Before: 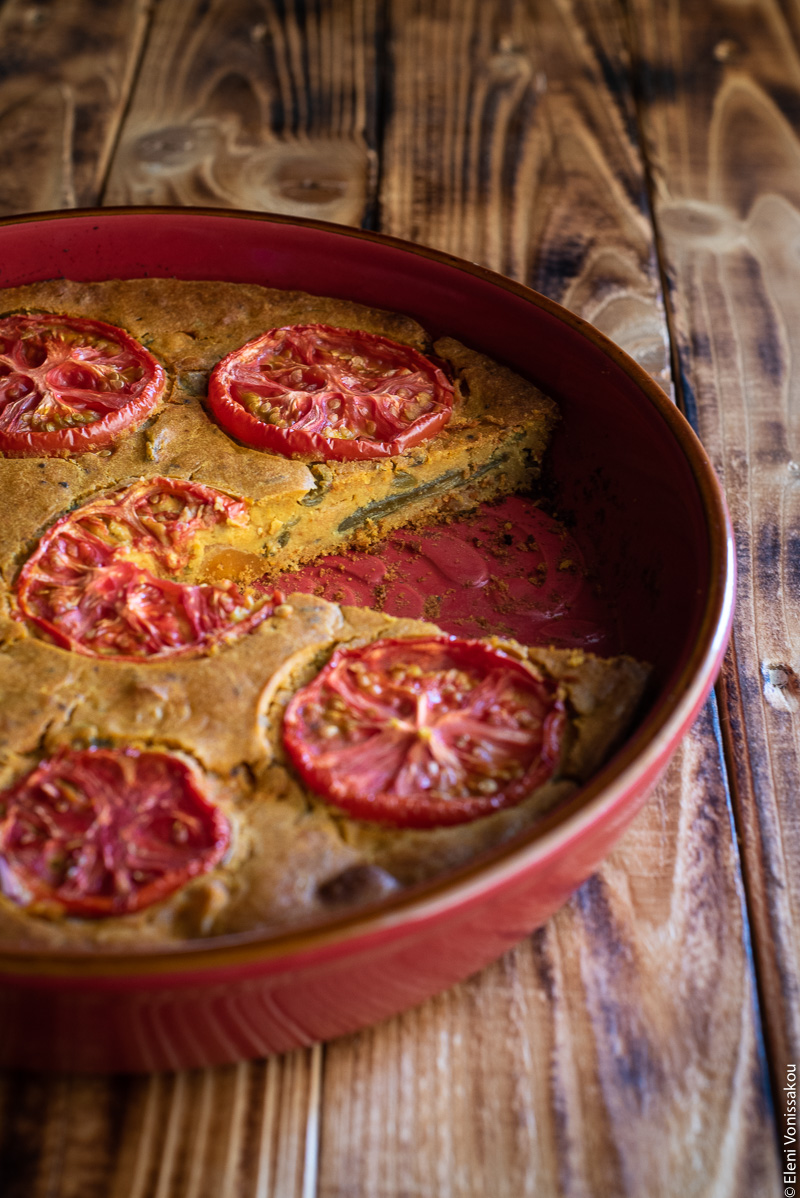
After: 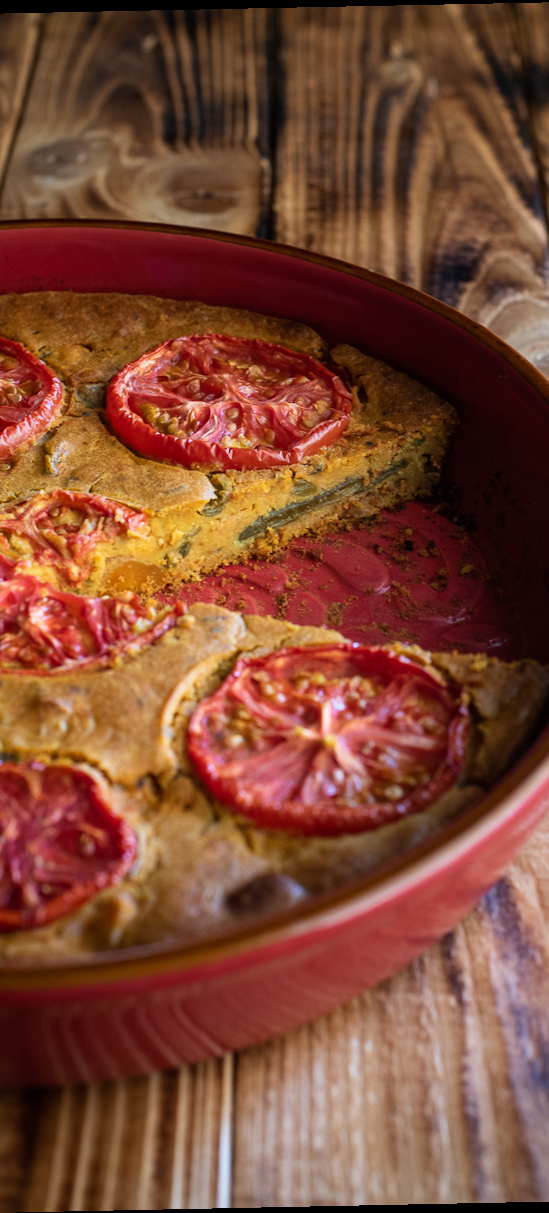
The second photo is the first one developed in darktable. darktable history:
crop and rotate: left 13.537%, right 19.796%
rotate and perspective: rotation -1.17°, automatic cropping off
